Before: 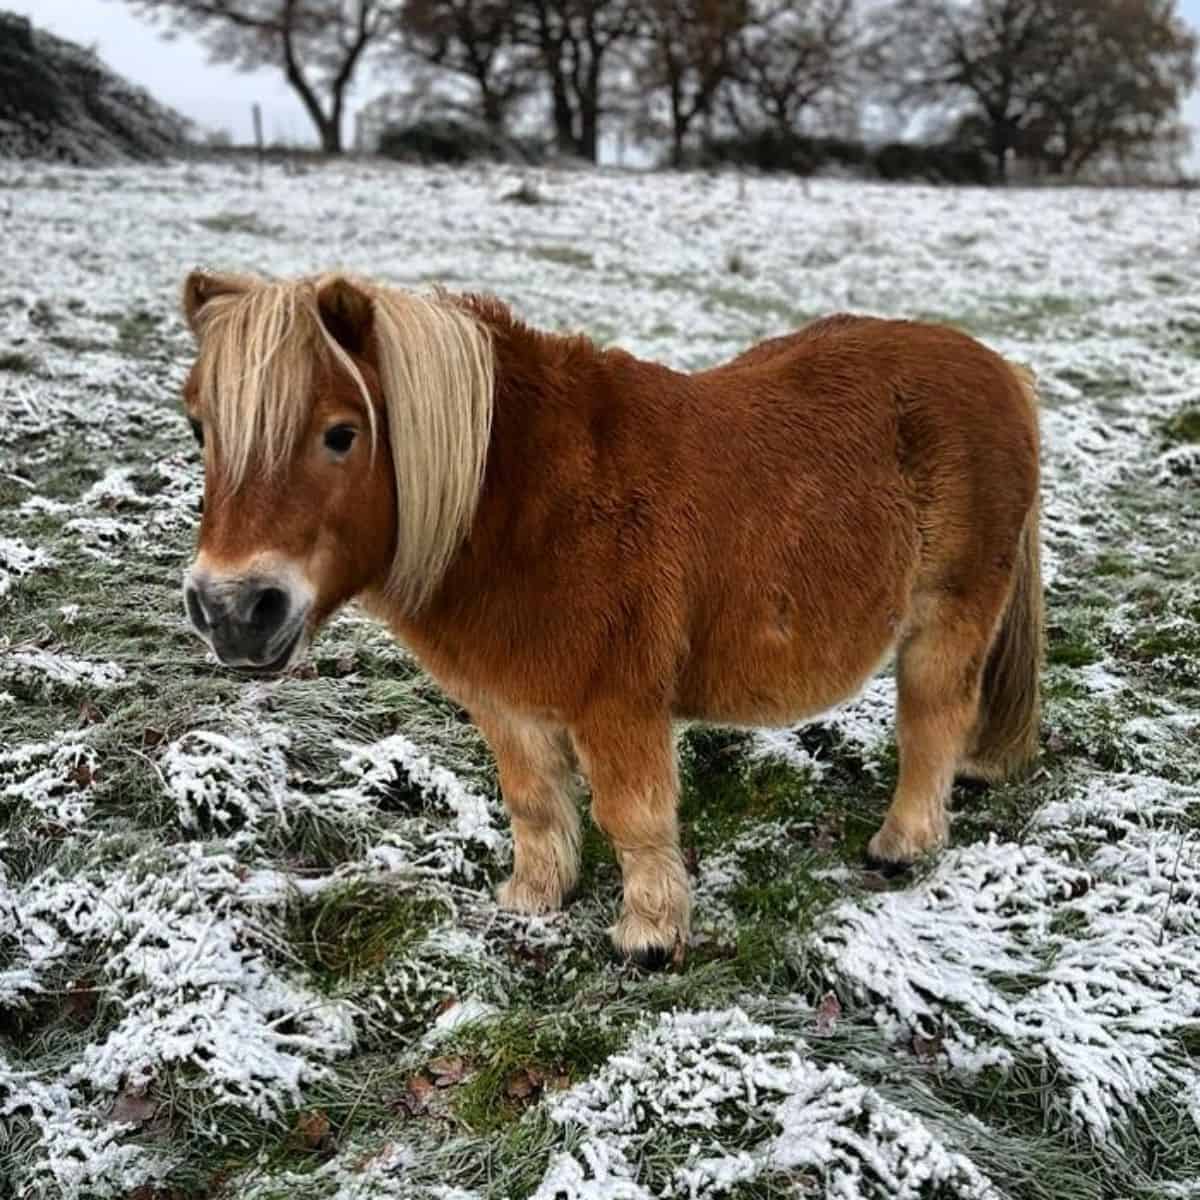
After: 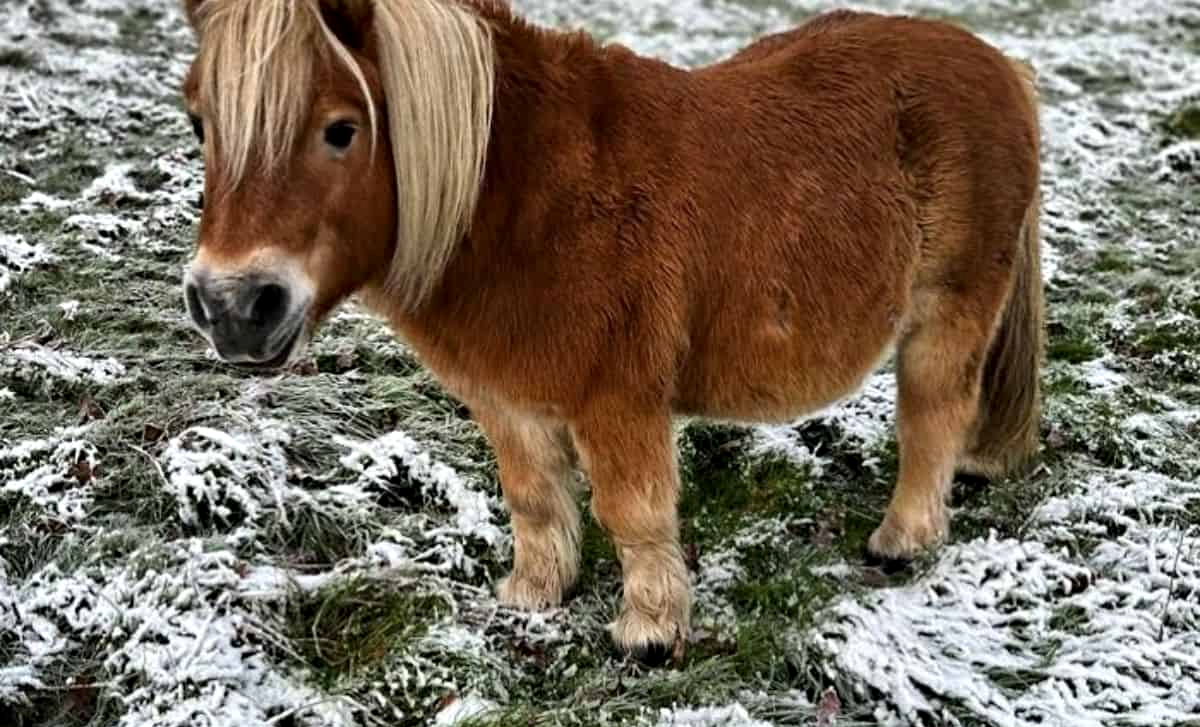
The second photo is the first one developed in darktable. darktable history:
crop and rotate: top 25.376%, bottom 14.01%
contrast equalizer: y [[0.511, 0.558, 0.631, 0.632, 0.559, 0.512], [0.5 ×6], [0.507, 0.559, 0.627, 0.644, 0.647, 0.647], [0 ×6], [0 ×6]], mix 0.314
